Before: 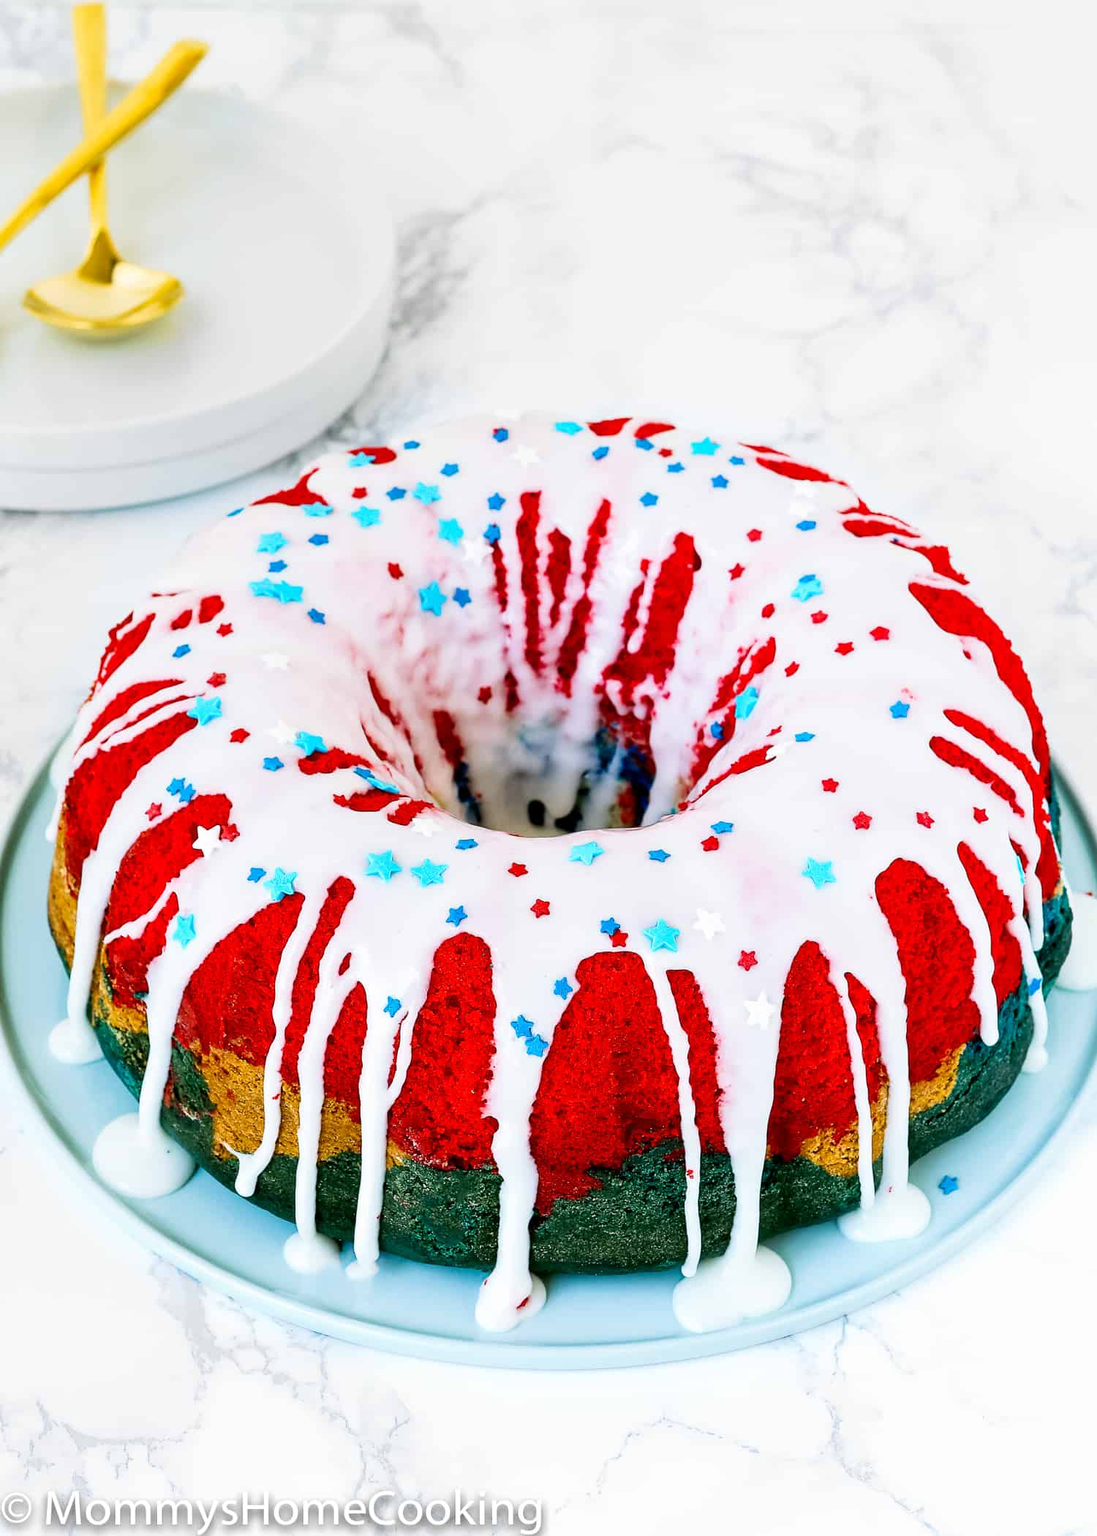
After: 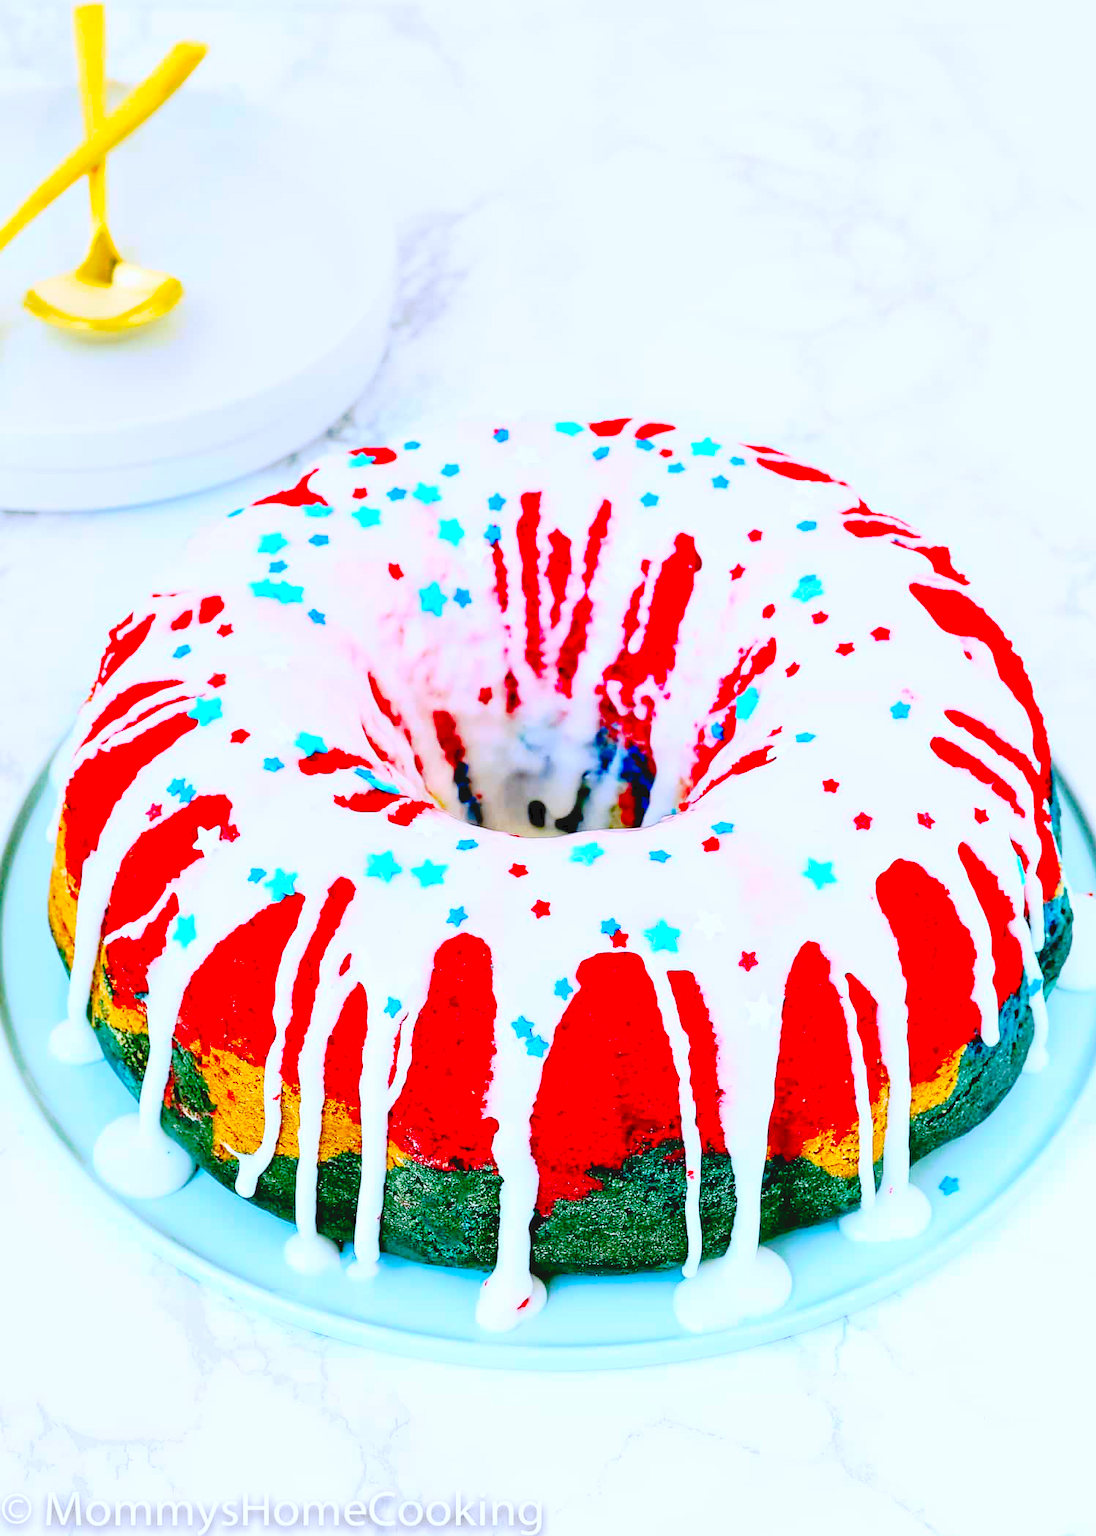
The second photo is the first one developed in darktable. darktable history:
shadows and highlights: shadows 25, highlights -25
white balance: red 0.967, blue 1.119, emerald 0.756
tone curve: curves: ch0 [(0, 0) (0.003, 0.051) (0.011, 0.052) (0.025, 0.055) (0.044, 0.062) (0.069, 0.068) (0.1, 0.077) (0.136, 0.098) (0.177, 0.145) (0.224, 0.223) (0.277, 0.314) (0.335, 0.43) (0.399, 0.518) (0.468, 0.591) (0.543, 0.656) (0.623, 0.726) (0.709, 0.809) (0.801, 0.857) (0.898, 0.918) (1, 1)], preserve colors none
contrast brightness saturation: contrast 0.2, brightness 0.2, saturation 0.8
